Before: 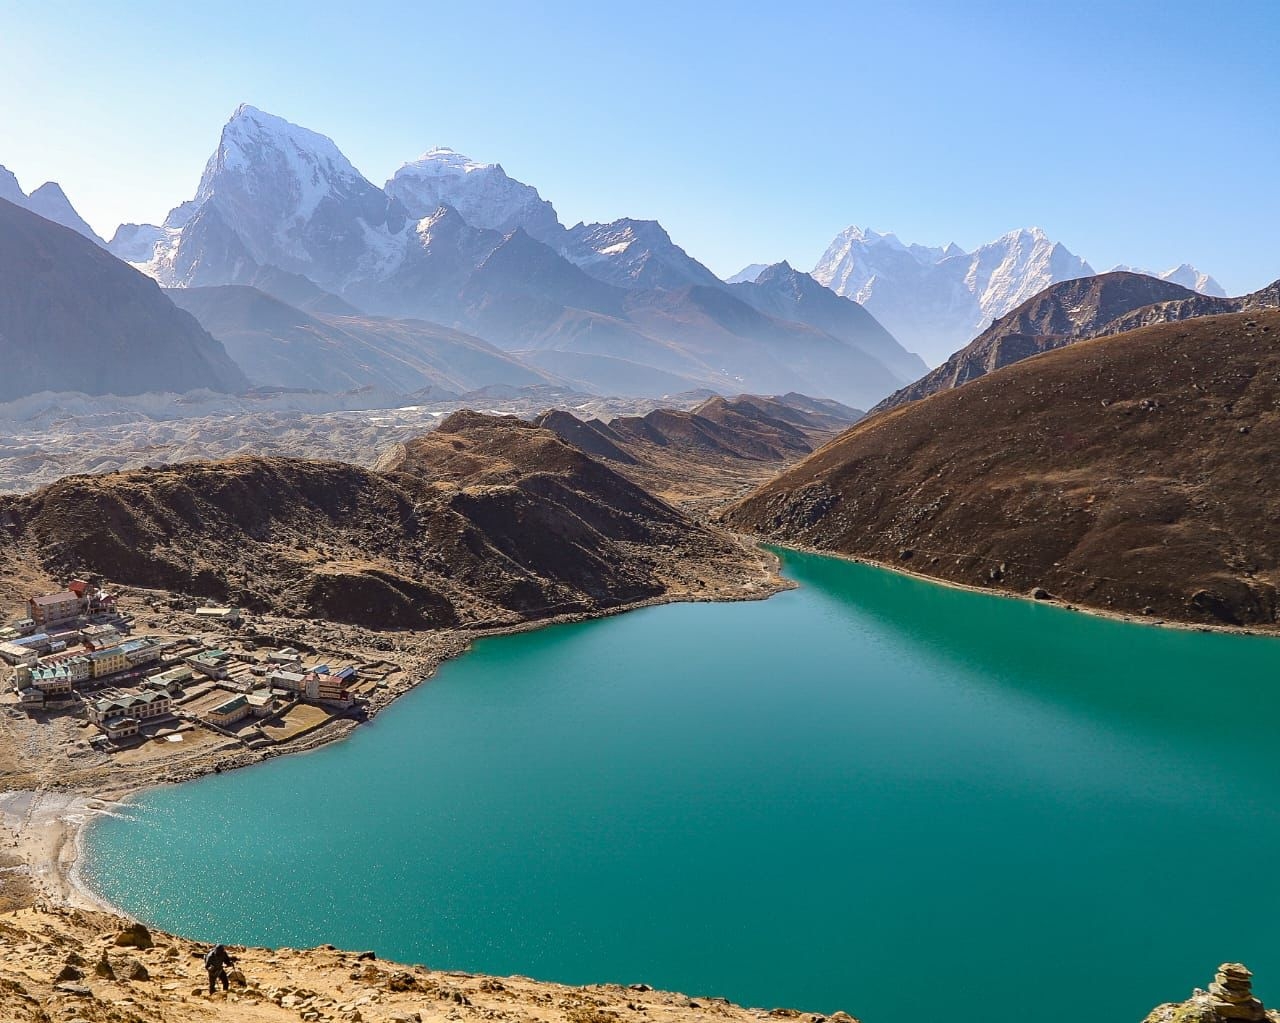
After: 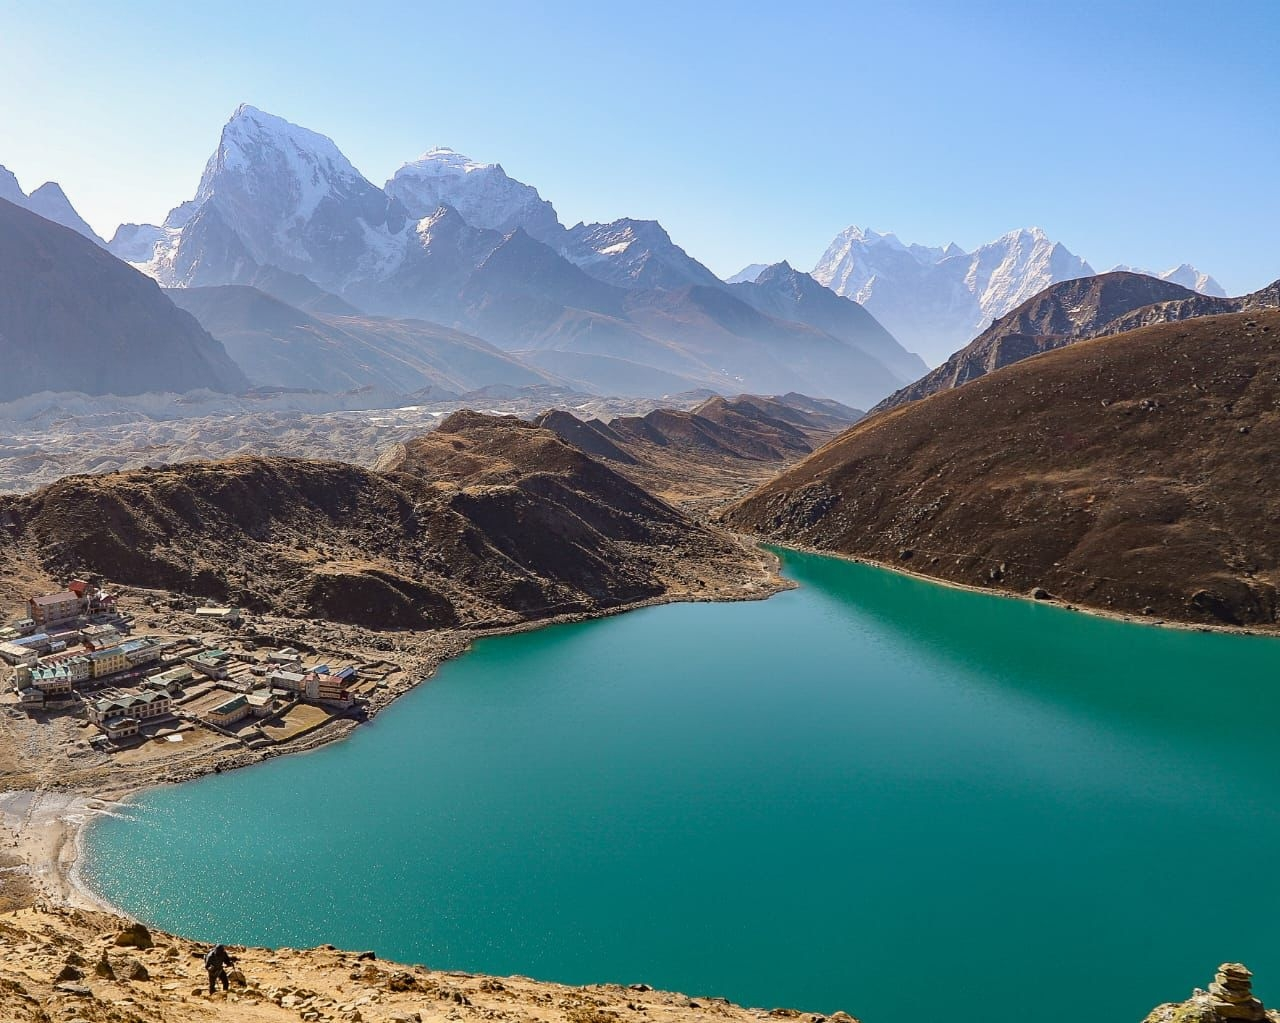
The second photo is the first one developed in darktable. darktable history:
exposure: exposure -0.067 EV, compensate highlight preservation false
